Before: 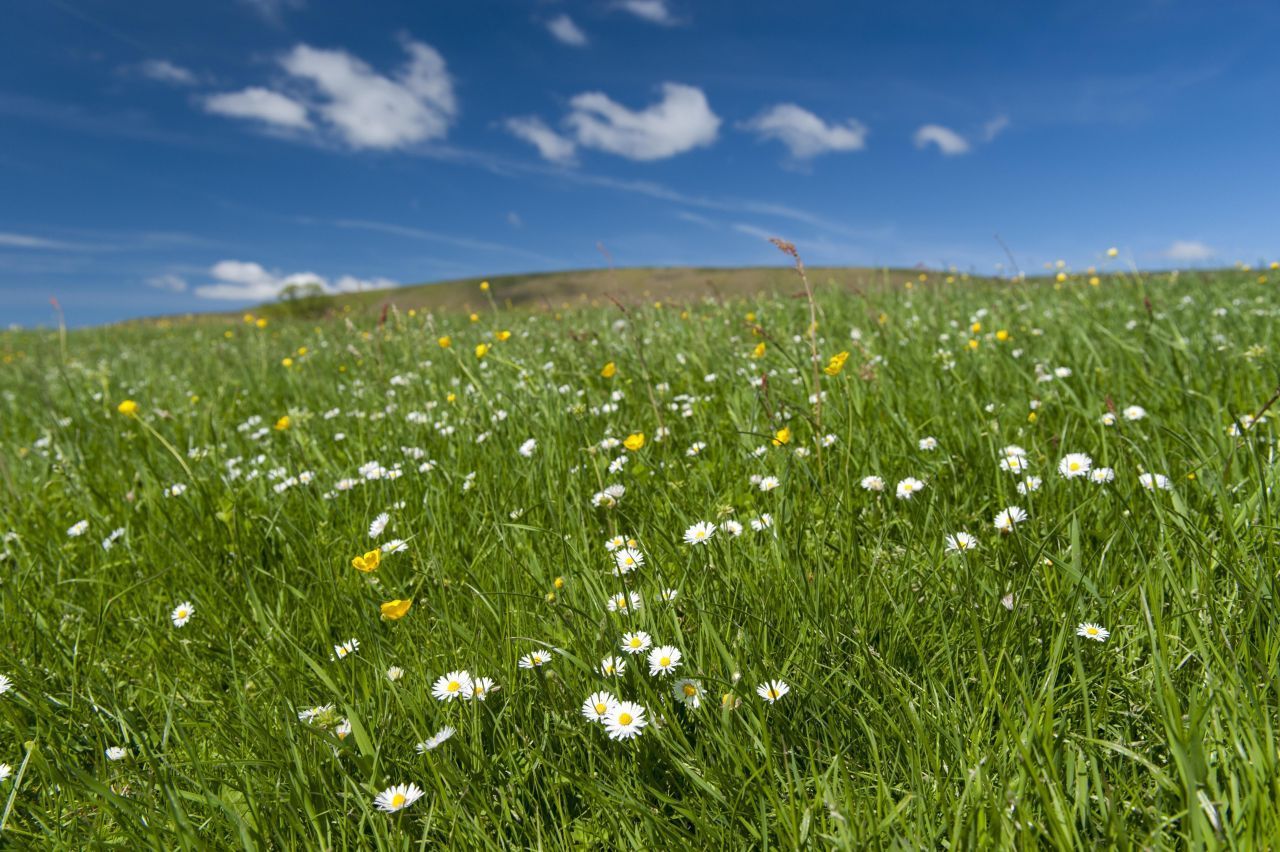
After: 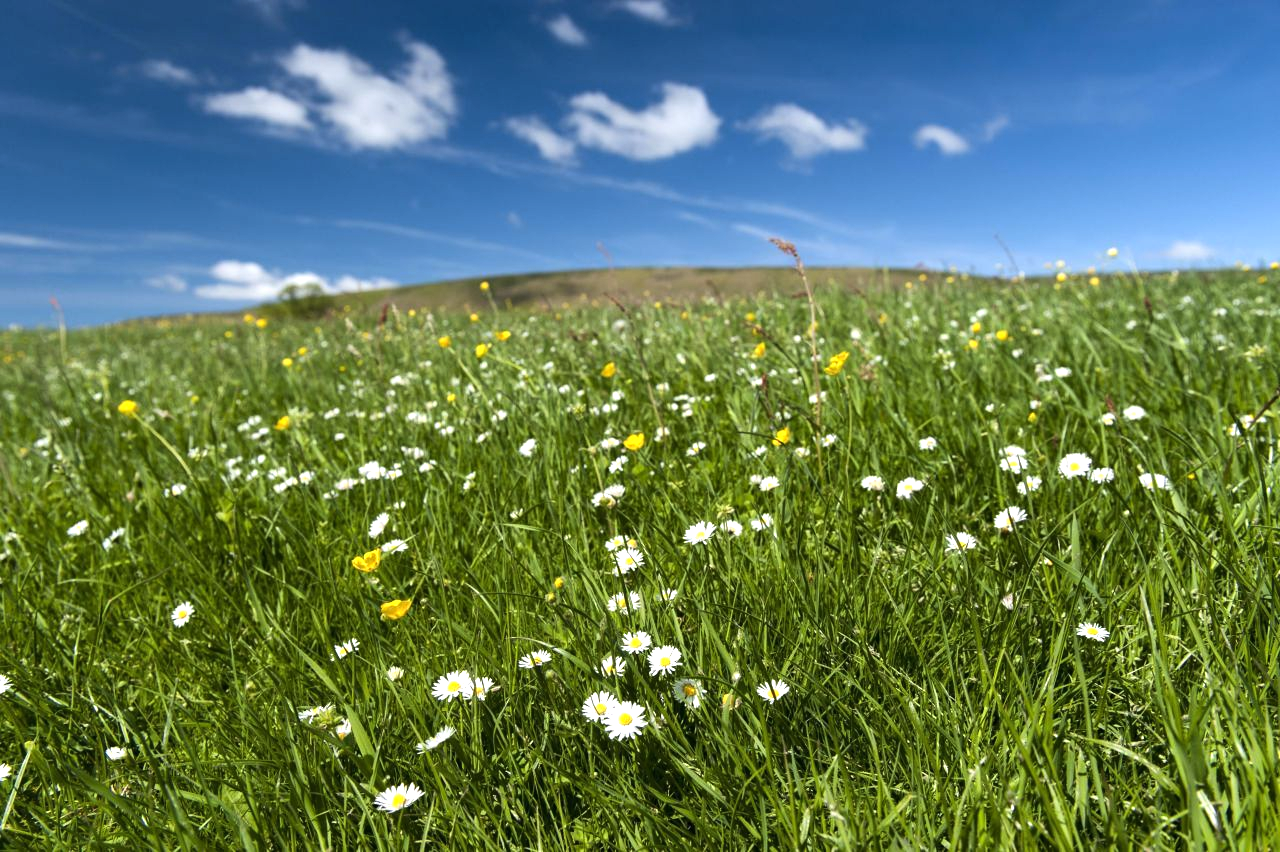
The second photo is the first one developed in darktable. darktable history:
tone equalizer: -8 EV -0.75 EV, -7 EV -0.696 EV, -6 EV -0.637 EV, -5 EV -0.404 EV, -3 EV 0.368 EV, -2 EV 0.6 EV, -1 EV 0.684 EV, +0 EV 0.747 EV, edges refinement/feathering 500, mask exposure compensation -1.57 EV, preserve details no
